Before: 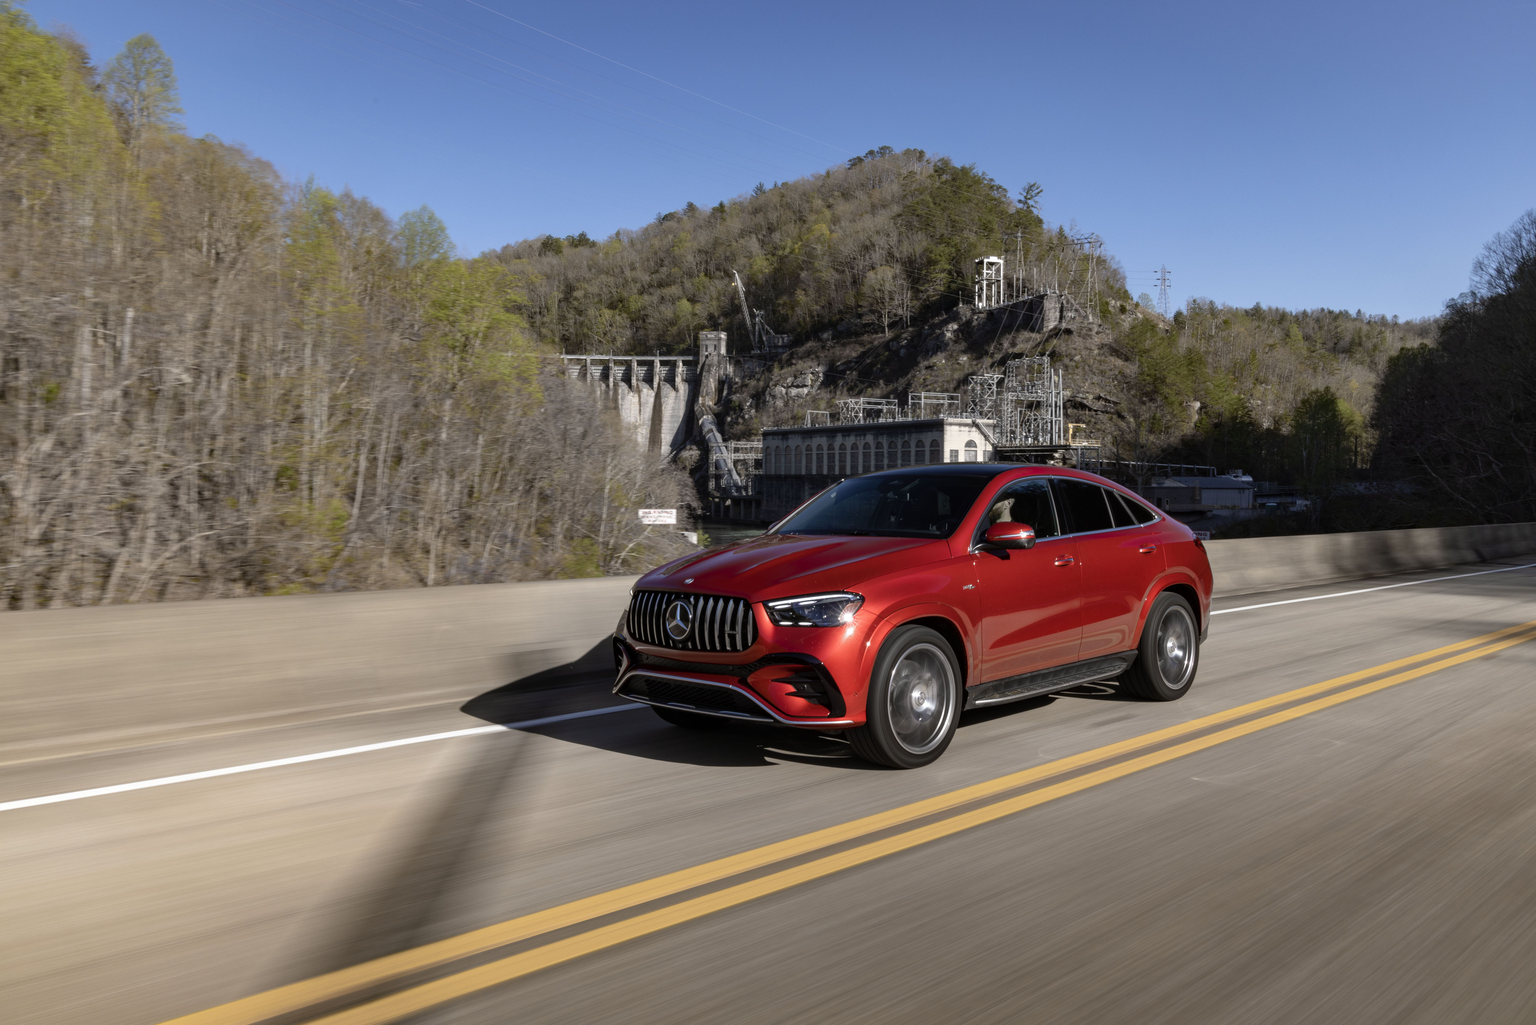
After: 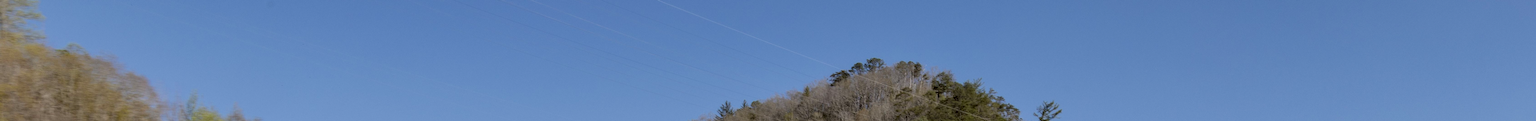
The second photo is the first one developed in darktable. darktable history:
filmic rgb: black relative exposure -7.48 EV, white relative exposure 4.83 EV, hardness 3.4, color science v6 (2022)
local contrast: on, module defaults
exposure: black level correction 0.002, exposure -0.1 EV, compensate highlight preservation false
crop and rotate: left 9.644%, top 9.491%, right 6.021%, bottom 80.509%
